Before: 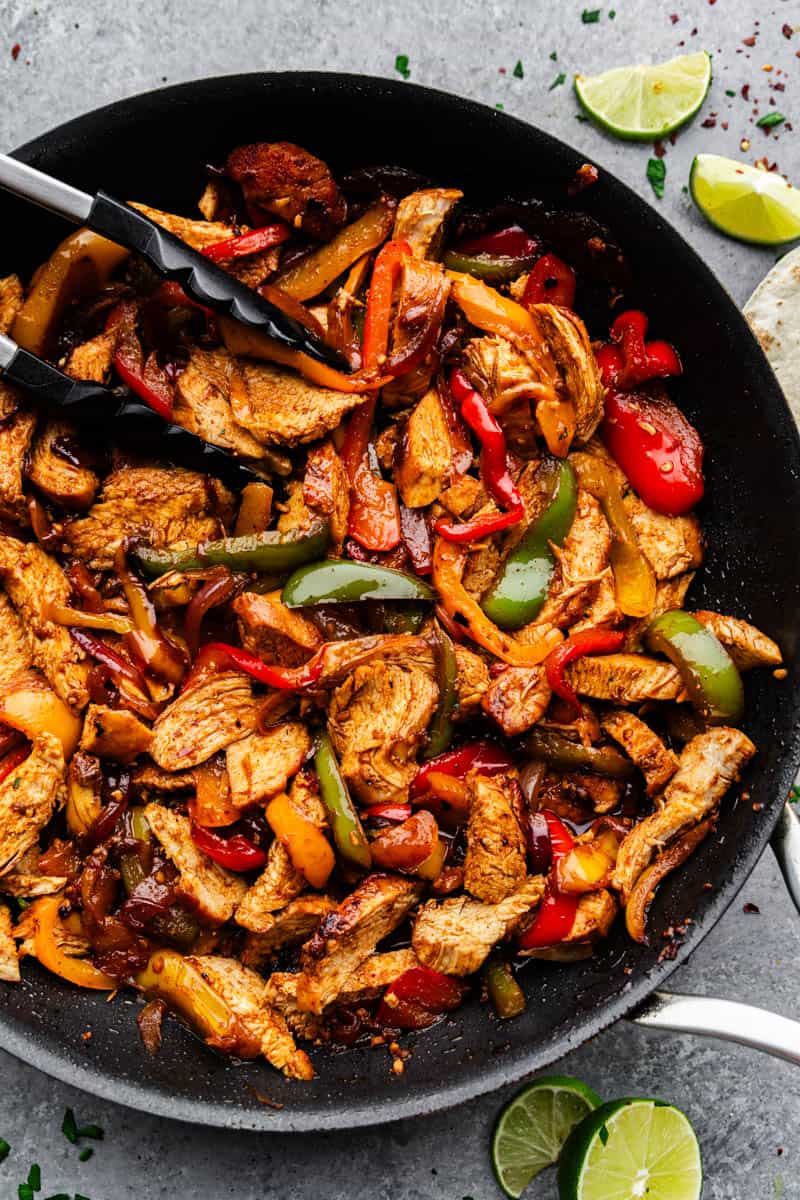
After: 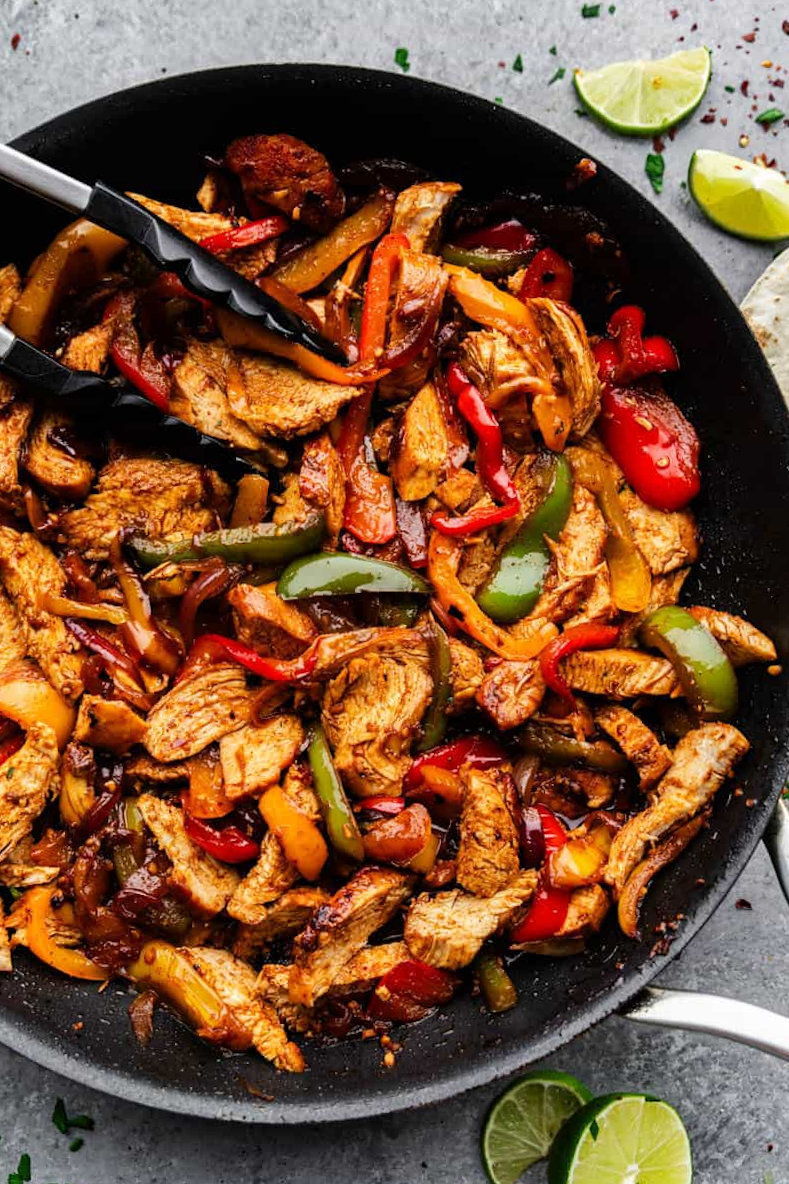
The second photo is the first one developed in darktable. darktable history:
crop and rotate: angle -0.488°
